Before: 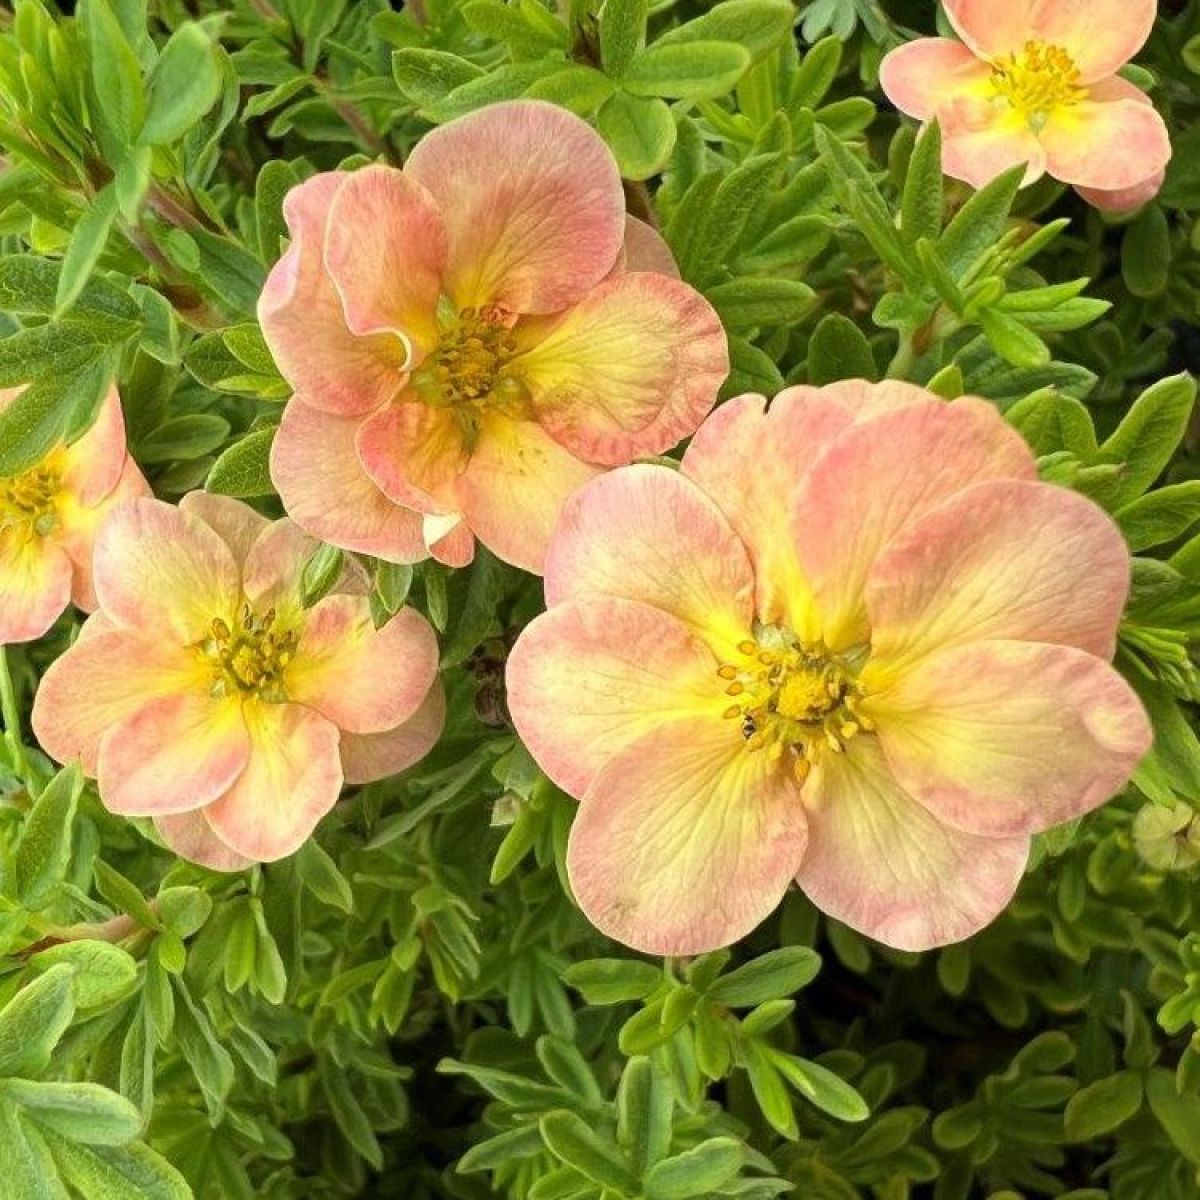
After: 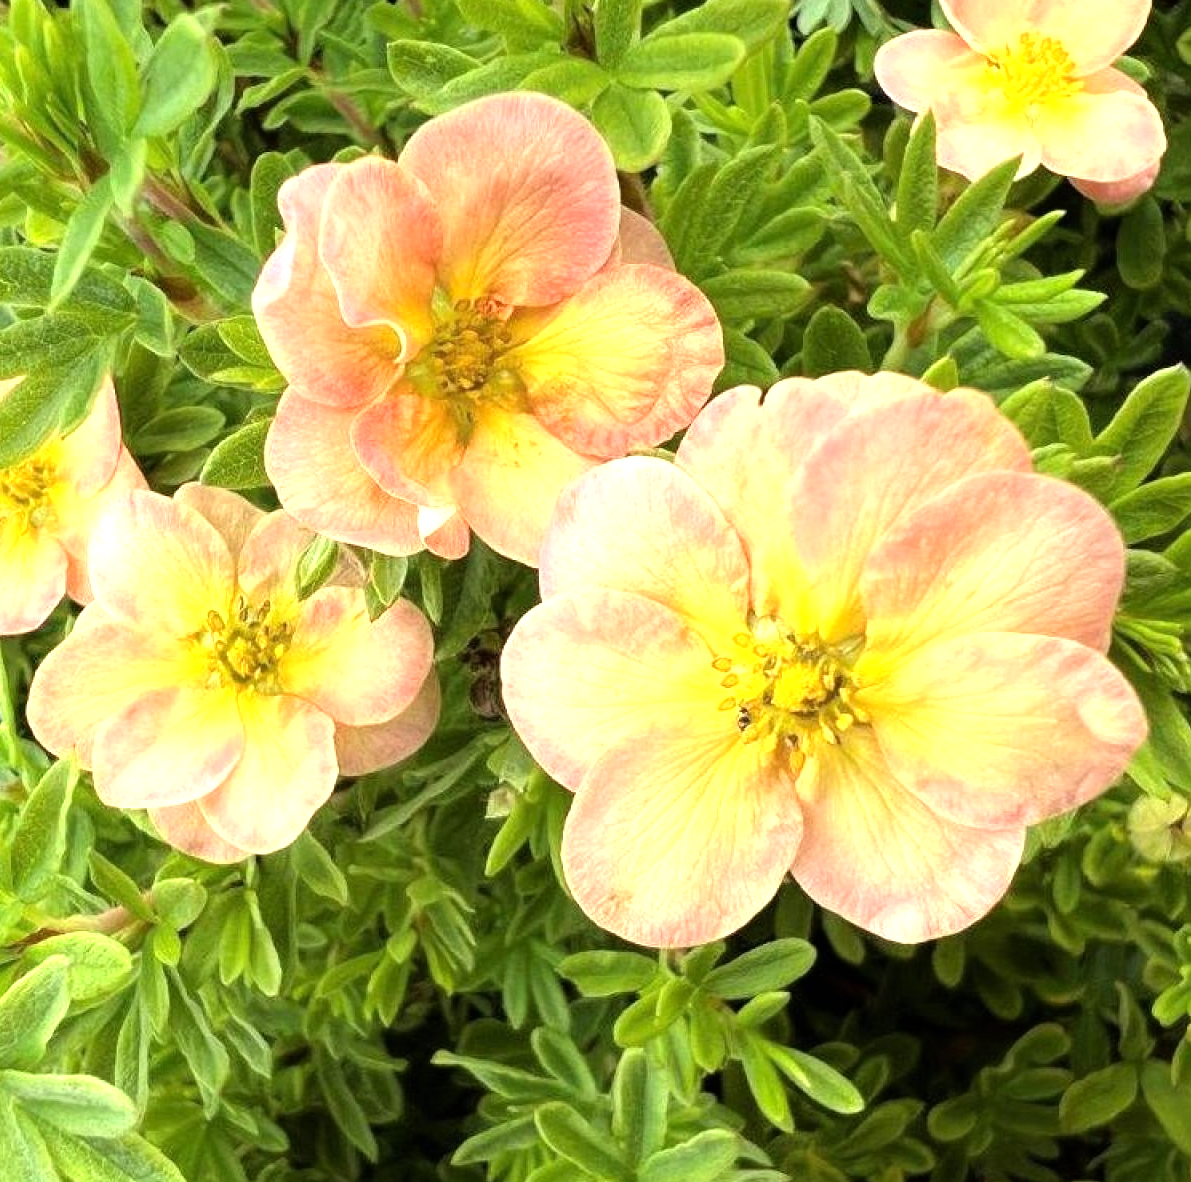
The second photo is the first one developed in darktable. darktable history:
tone equalizer: -8 EV -0.715 EV, -7 EV -0.678 EV, -6 EV -0.606 EV, -5 EV -0.4 EV, -3 EV 0.382 EV, -2 EV 0.6 EV, -1 EV 0.696 EV, +0 EV 0.781 EV
crop: left 0.477%, top 0.722%, right 0.196%, bottom 0.731%
